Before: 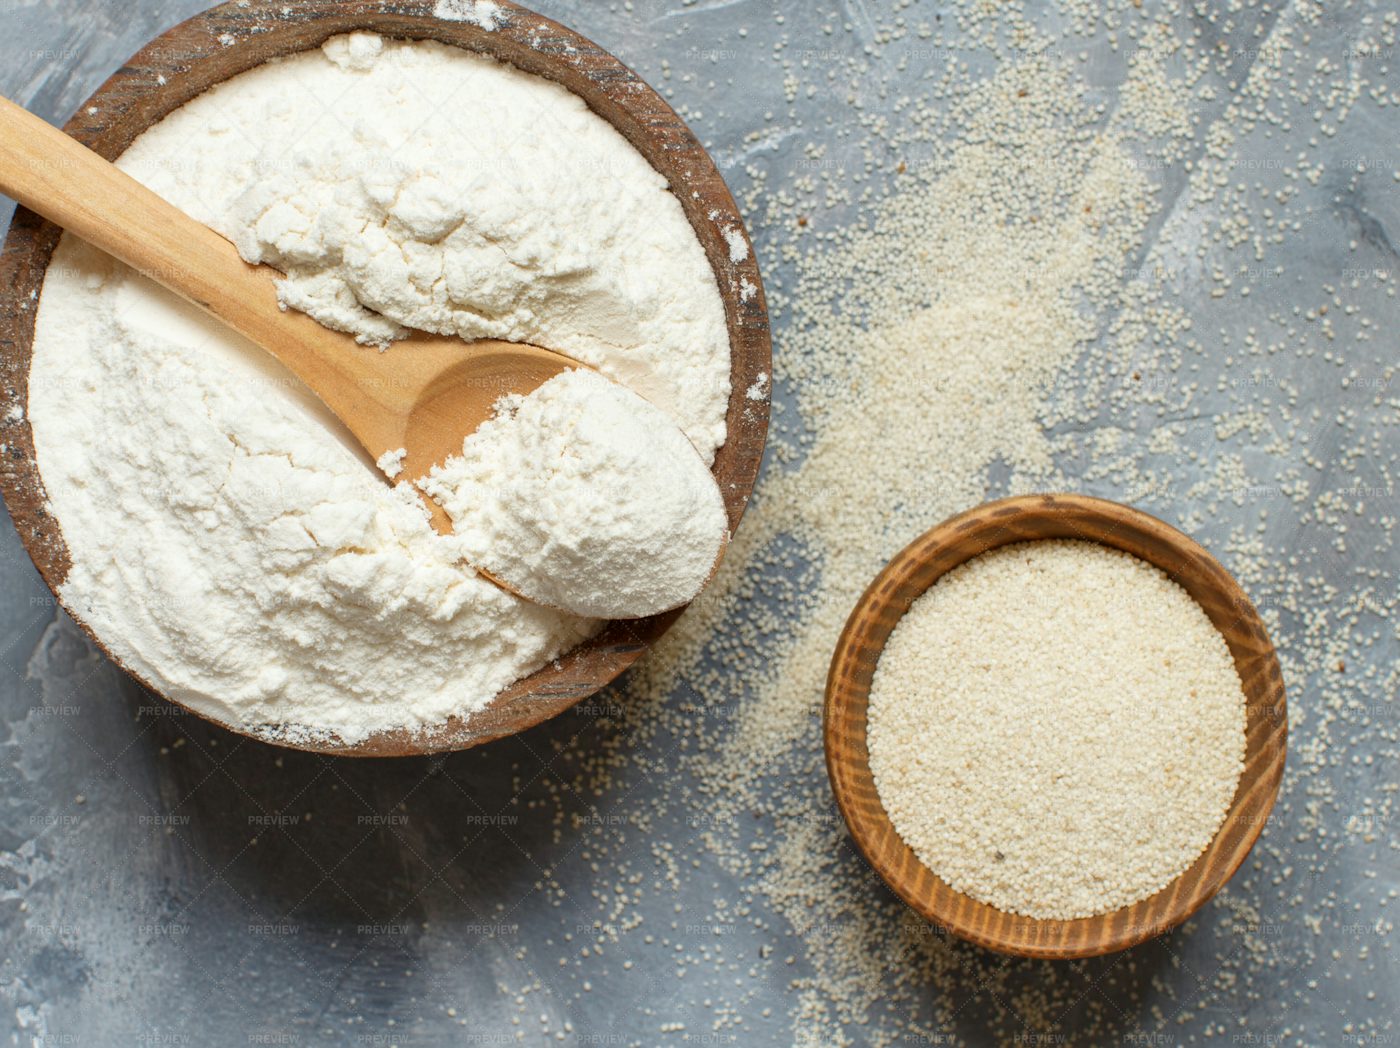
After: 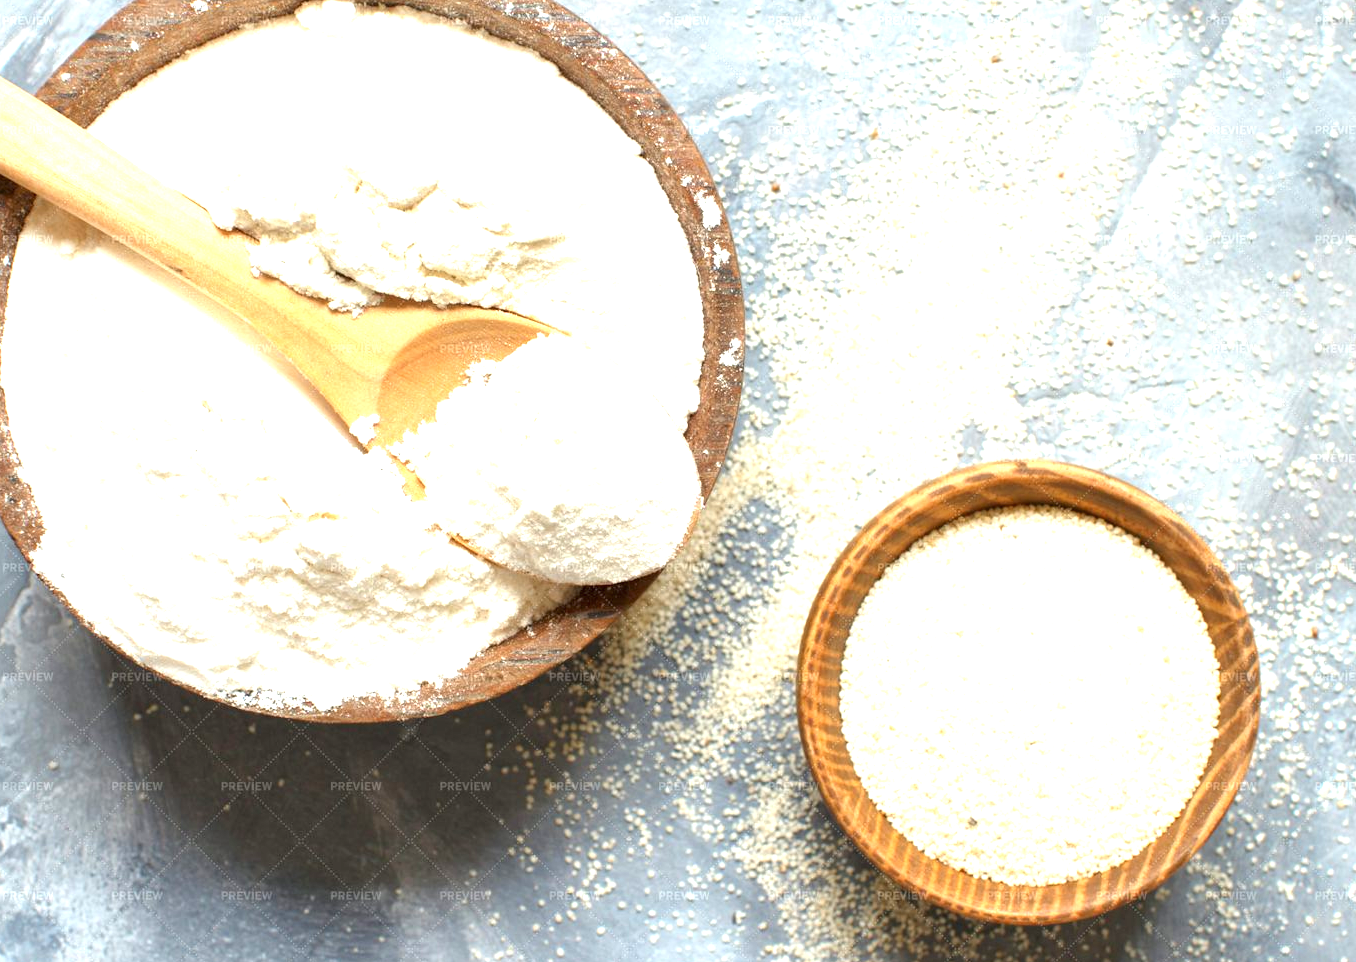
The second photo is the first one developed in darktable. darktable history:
exposure: black level correction 0, exposure 1.35 EV, compensate exposure bias true, compensate highlight preservation false
crop: left 1.964%, top 3.251%, right 1.122%, bottom 4.933%
